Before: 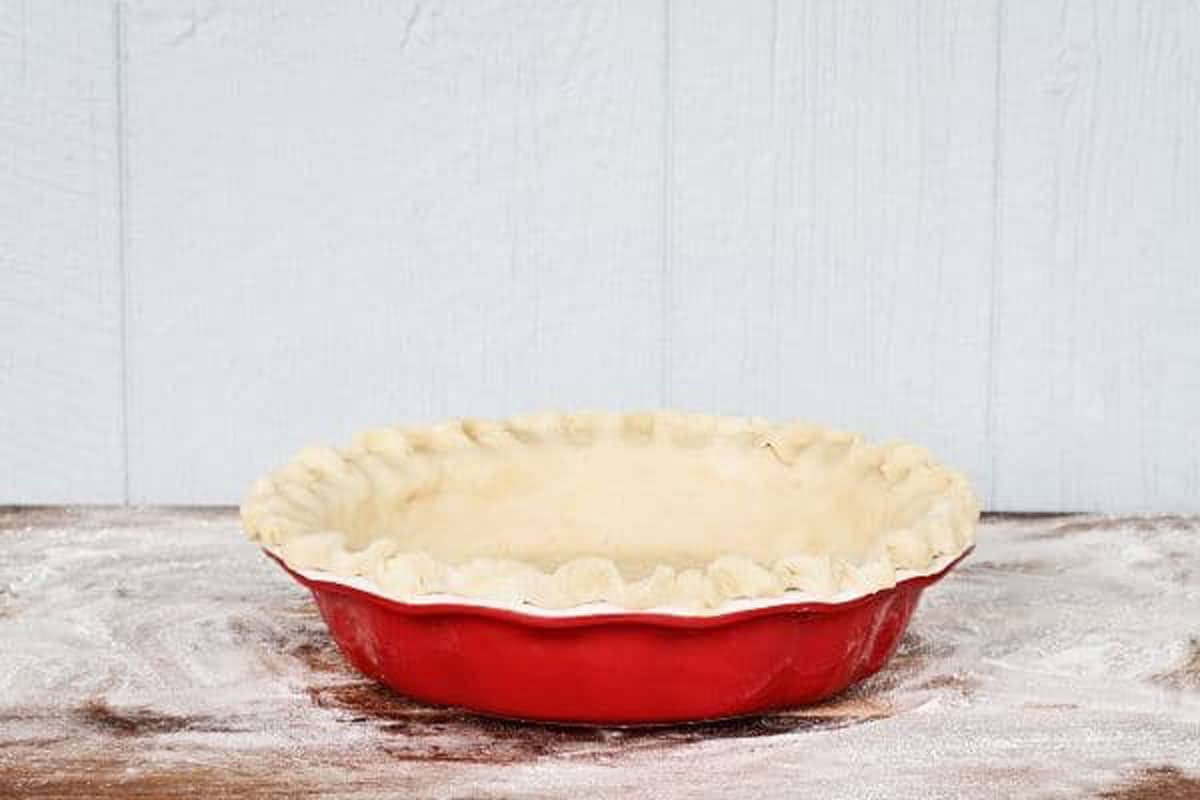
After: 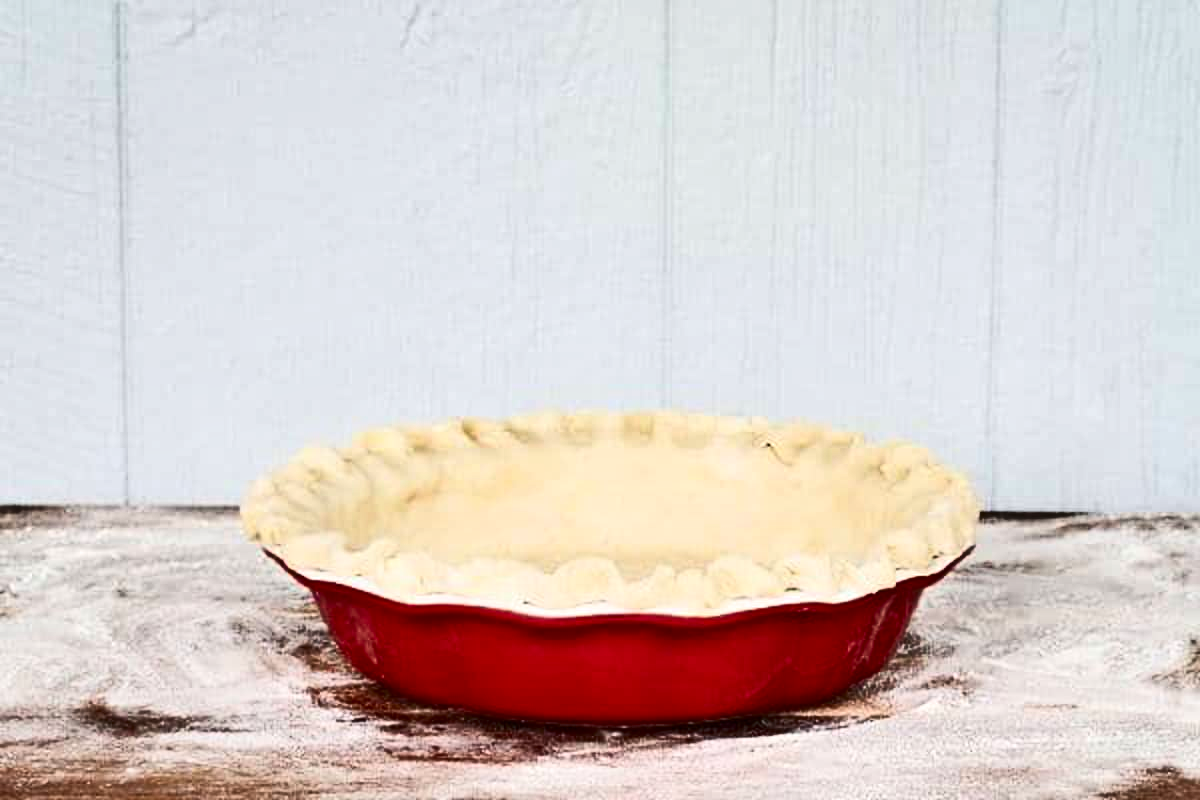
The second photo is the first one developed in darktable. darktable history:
contrast brightness saturation: contrast 0.281
shadows and highlights: radius 109.12, shadows 23.76, highlights -58.47, low approximation 0.01, soften with gaussian
exposure: black level correction -0.001, exposure 0.08 EV, compensate highlight preservation false
